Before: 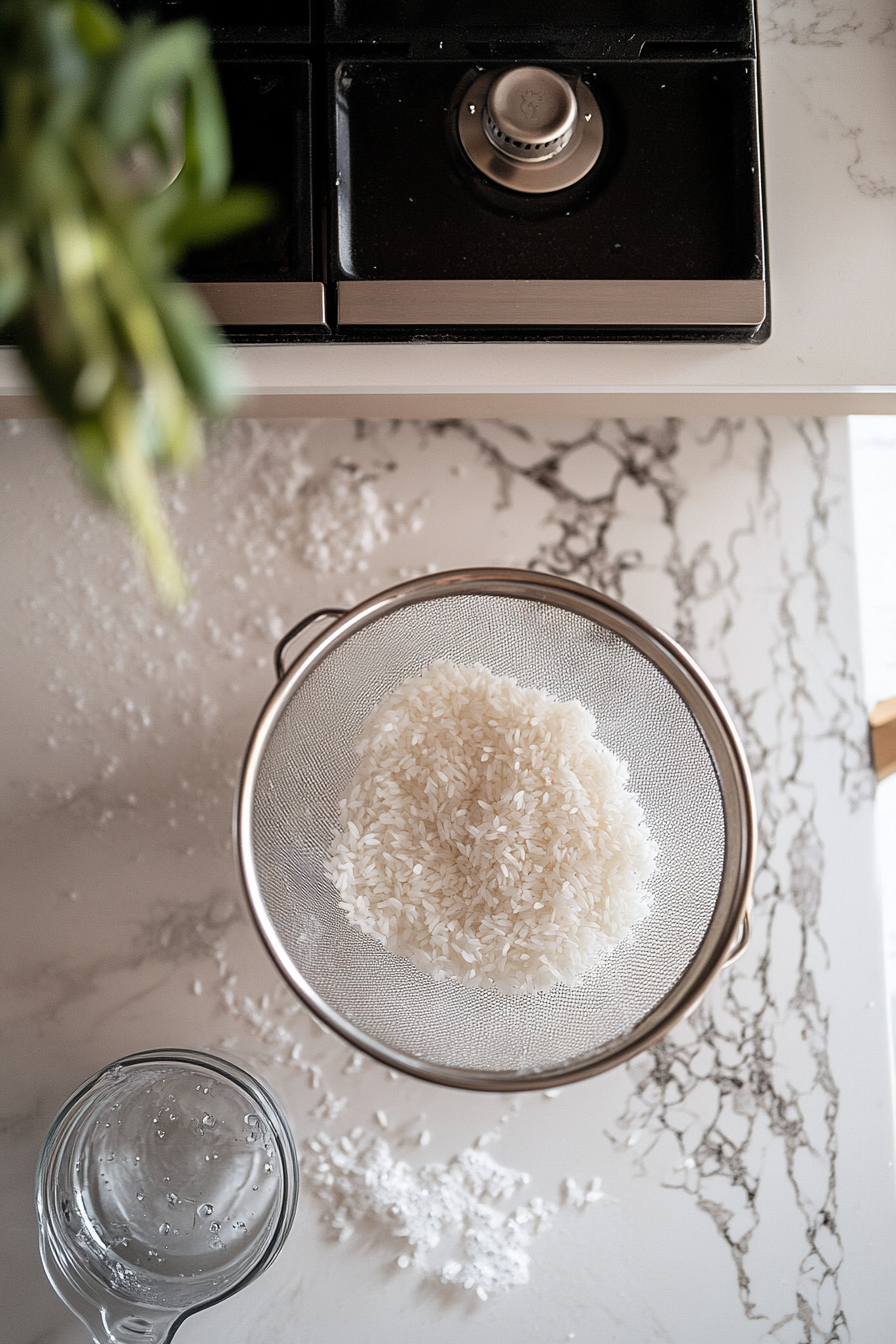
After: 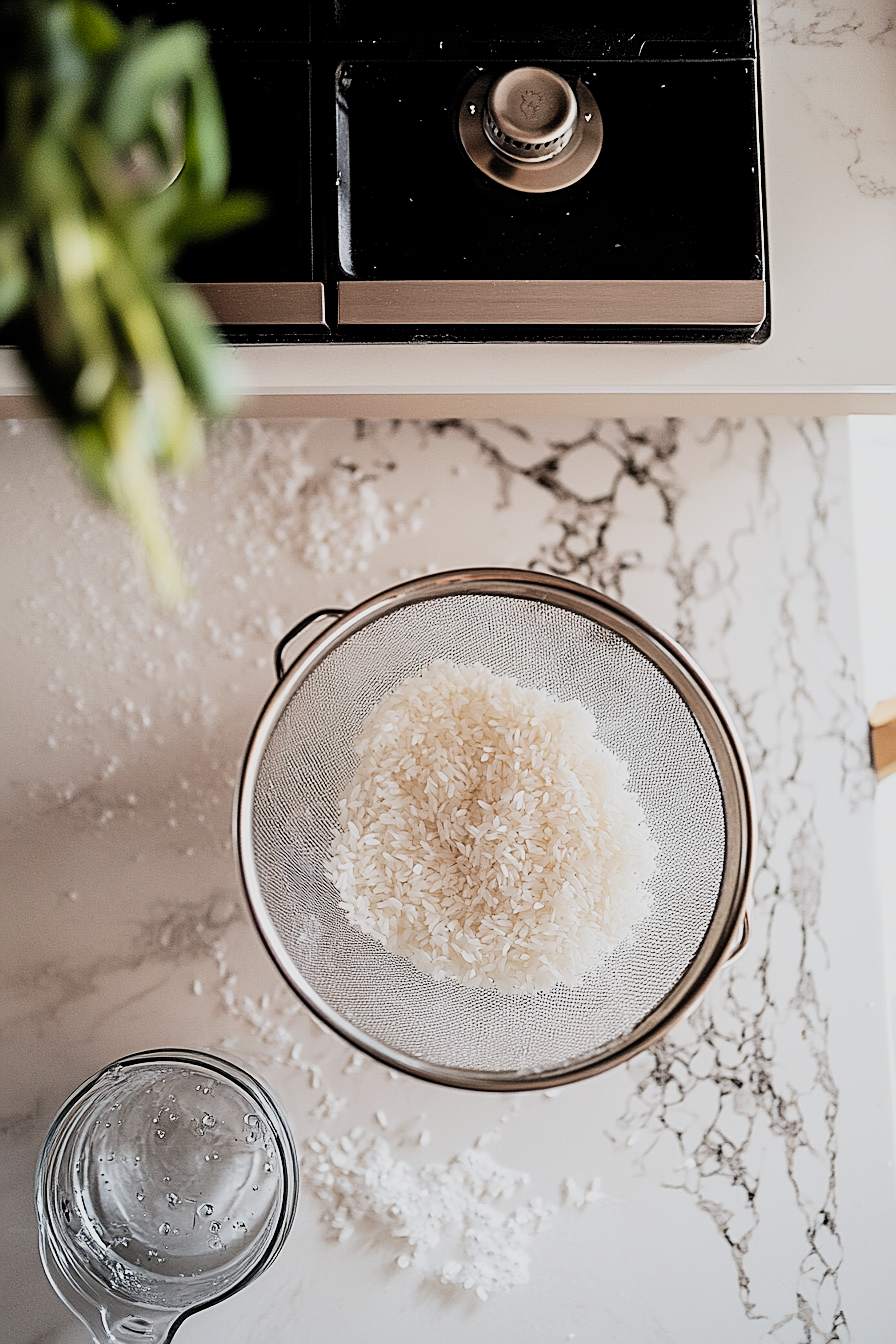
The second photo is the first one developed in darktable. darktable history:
filmic rgb: black relative exposure -6.98 EV, white relative exposure 5.69 EV, hardness 2.85, add noise in highlights 0.001, color science v3 (2019), use custom middle-gray values true, contrast in highlights soft
tone curve: curves: ch0 [(0, 0) (0.131, 0.116) (0.316, 0.345) (0.501, 0.584) (0.629, 0.732) (0.812, 0.888) (1, 0.974)]; ch1 [(0, 0) (0.366, 0.367) (0.475, 0.453) (0.494, 0.497) (0.504, 0.503) (0.553, 0.584) (1, 1)]; ch2 [(0, 0) (0.333, 0.346) (0.375, 0.375) (0.424, 0.43) (0.476, 0.492) (0.502, 0.501) (0.533, 0.556) (0.566, 0.599) (0.614, 0.653) (1, 1)], preserve colors none
sharpen: amount 0.733
contrast brightness saturation: contrast 0.033, brightness -0.032
